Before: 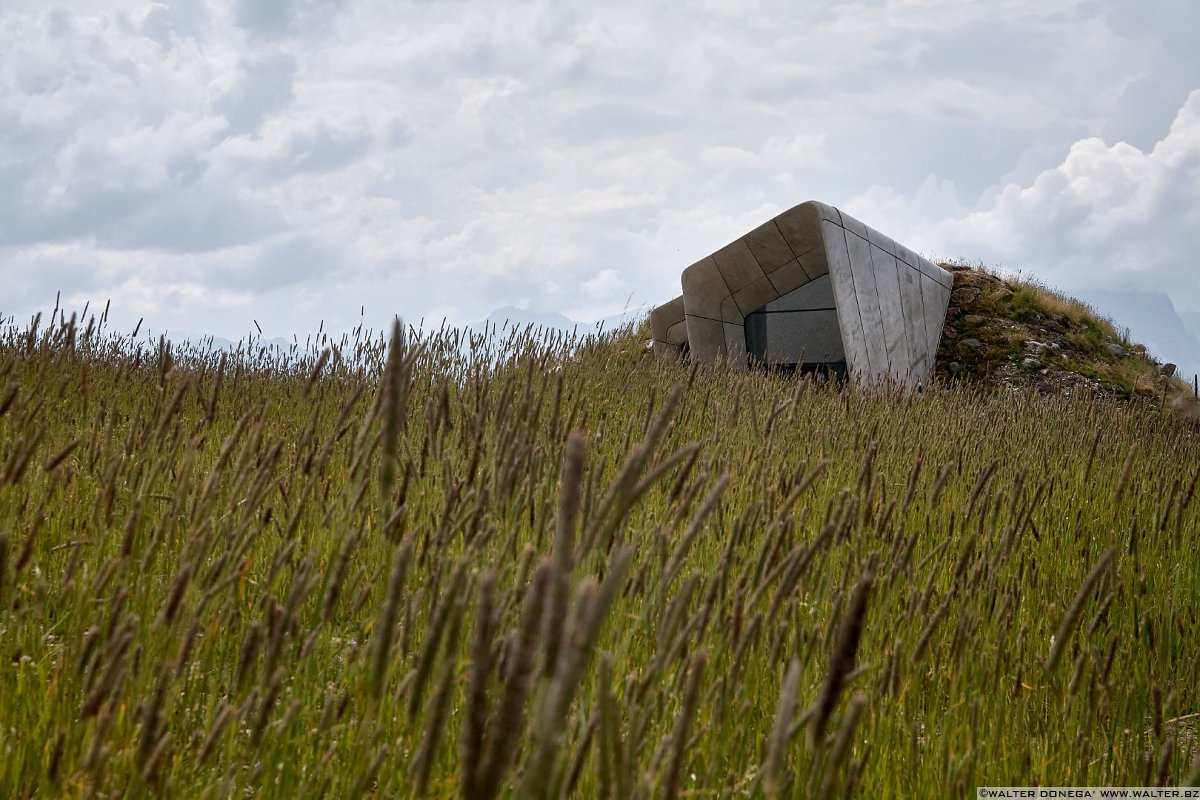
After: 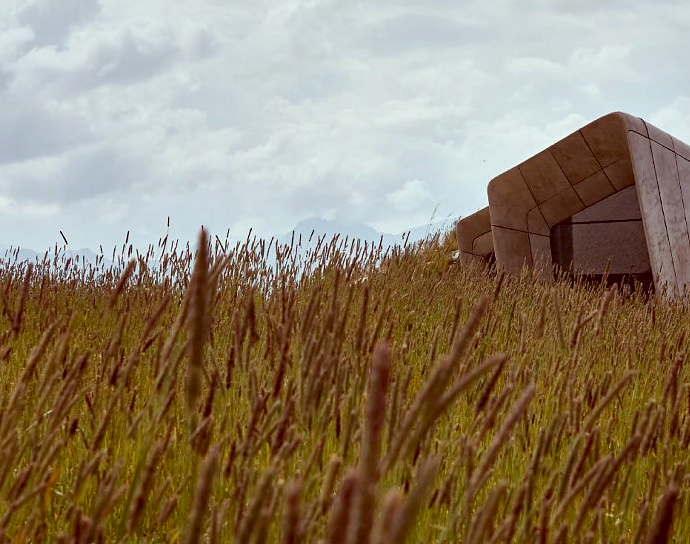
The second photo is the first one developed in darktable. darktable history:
color correction: highlights a* -7.24, highlights b* -0.215, shadows a* 20.34, shadows b* 11.6
haze removal: strength 0.301, distance 0.245, adaptive false
crop: left 16.225%, top 11.222%, right 26.261%, bottom 20.672%
